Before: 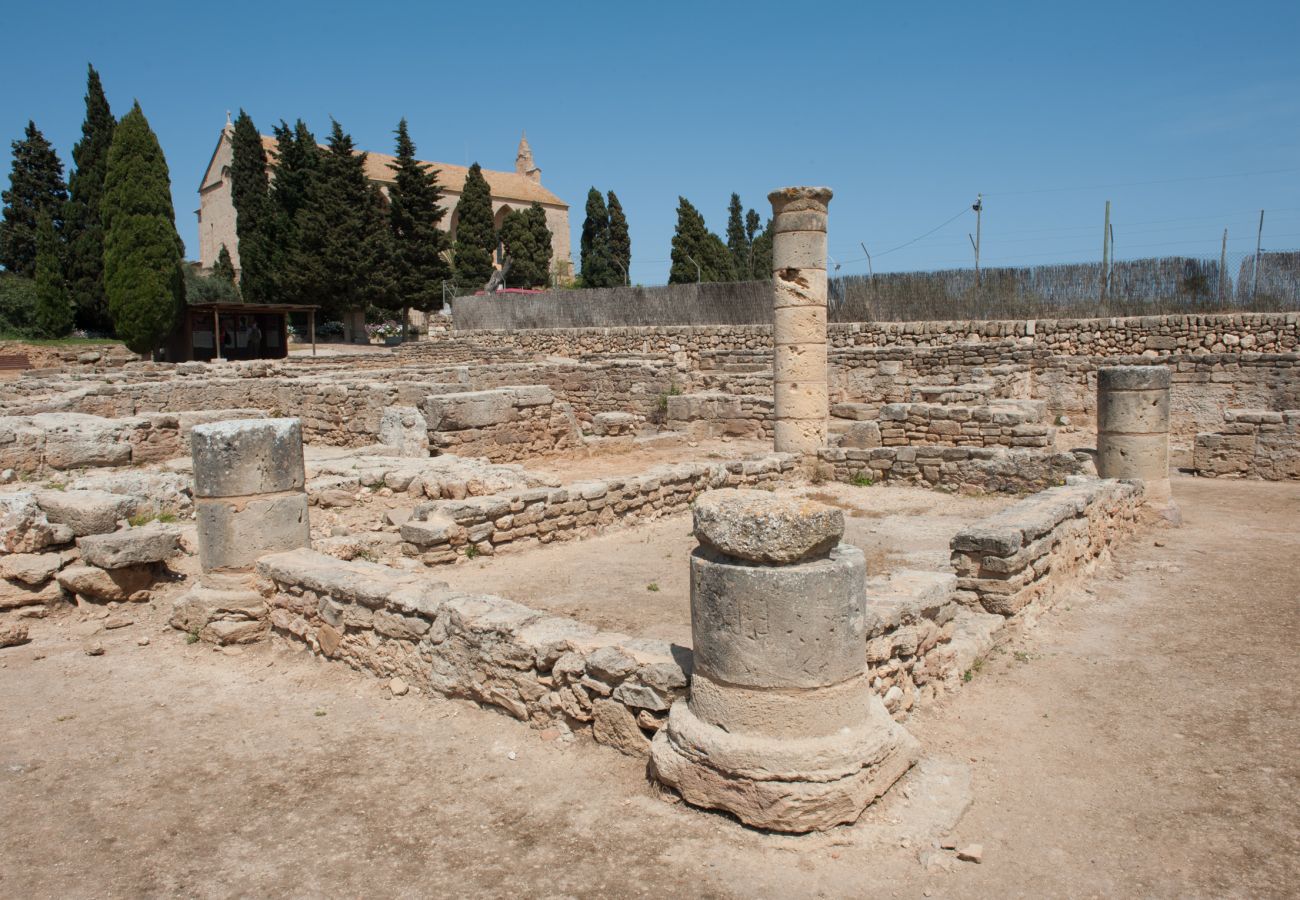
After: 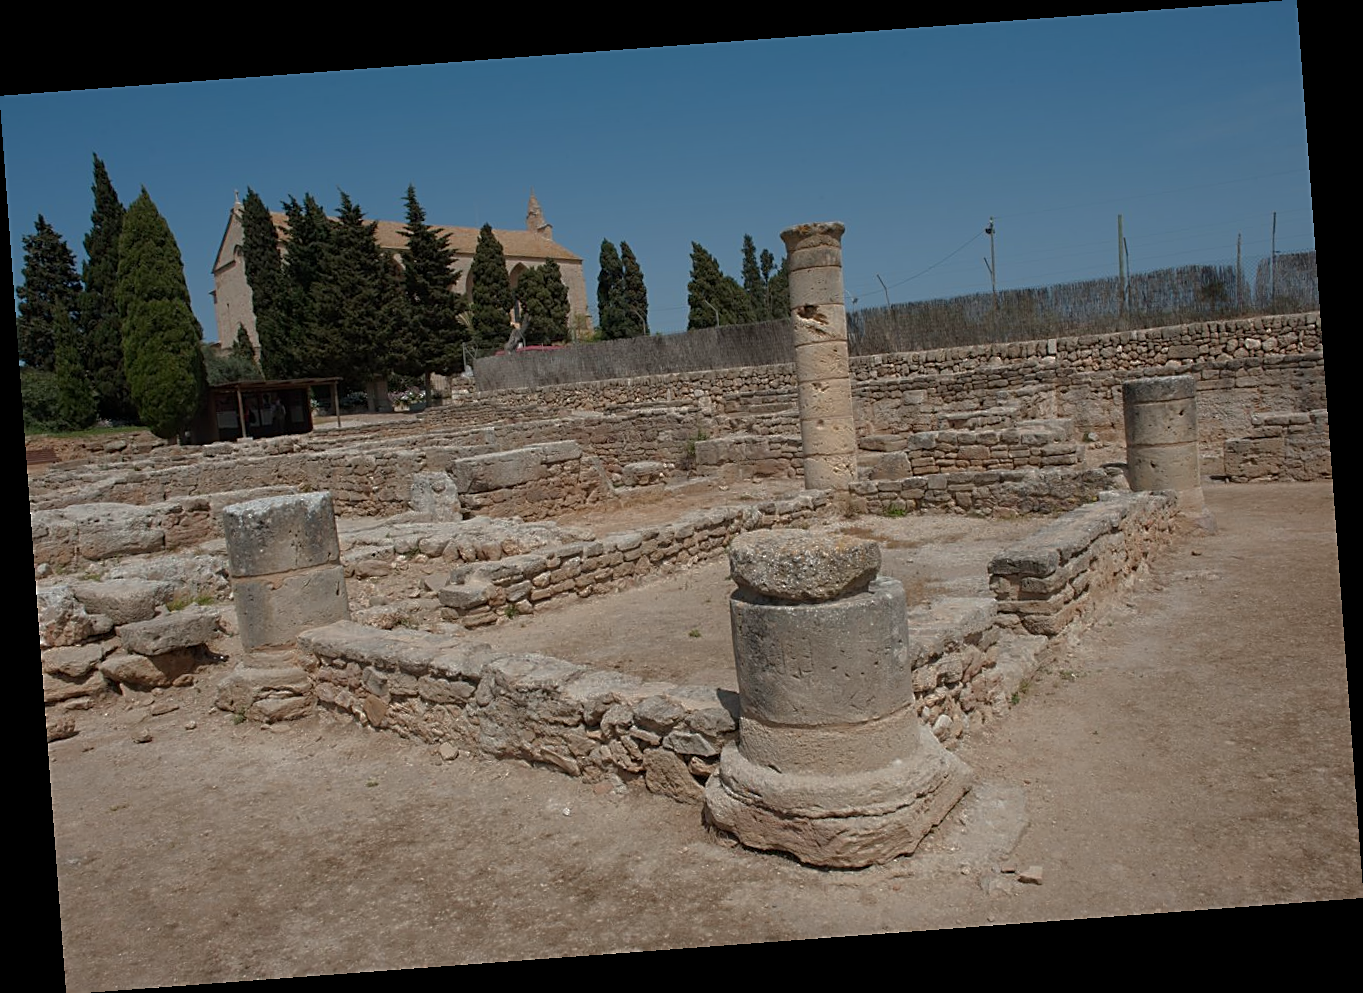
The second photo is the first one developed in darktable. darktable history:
rotate and perspective: rotation -4.25°, automatic cropping off
base curve: curves: ch0 [(0, 0) (0.826, 0.587) (1, 1)]
sharpen: on, module defaults
